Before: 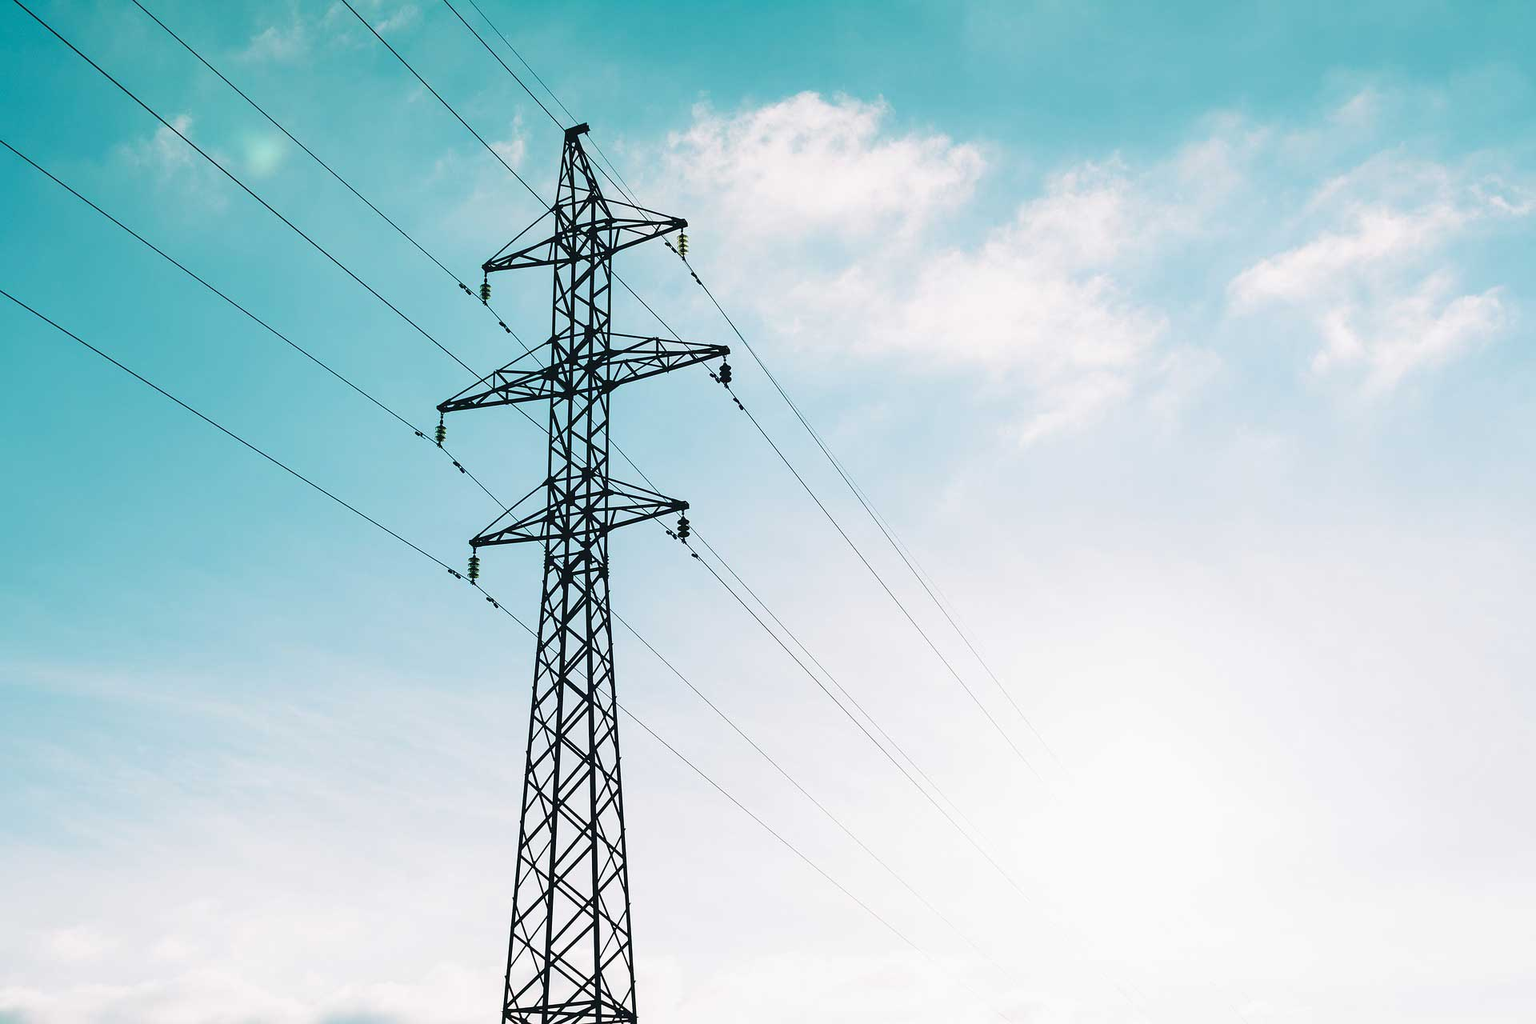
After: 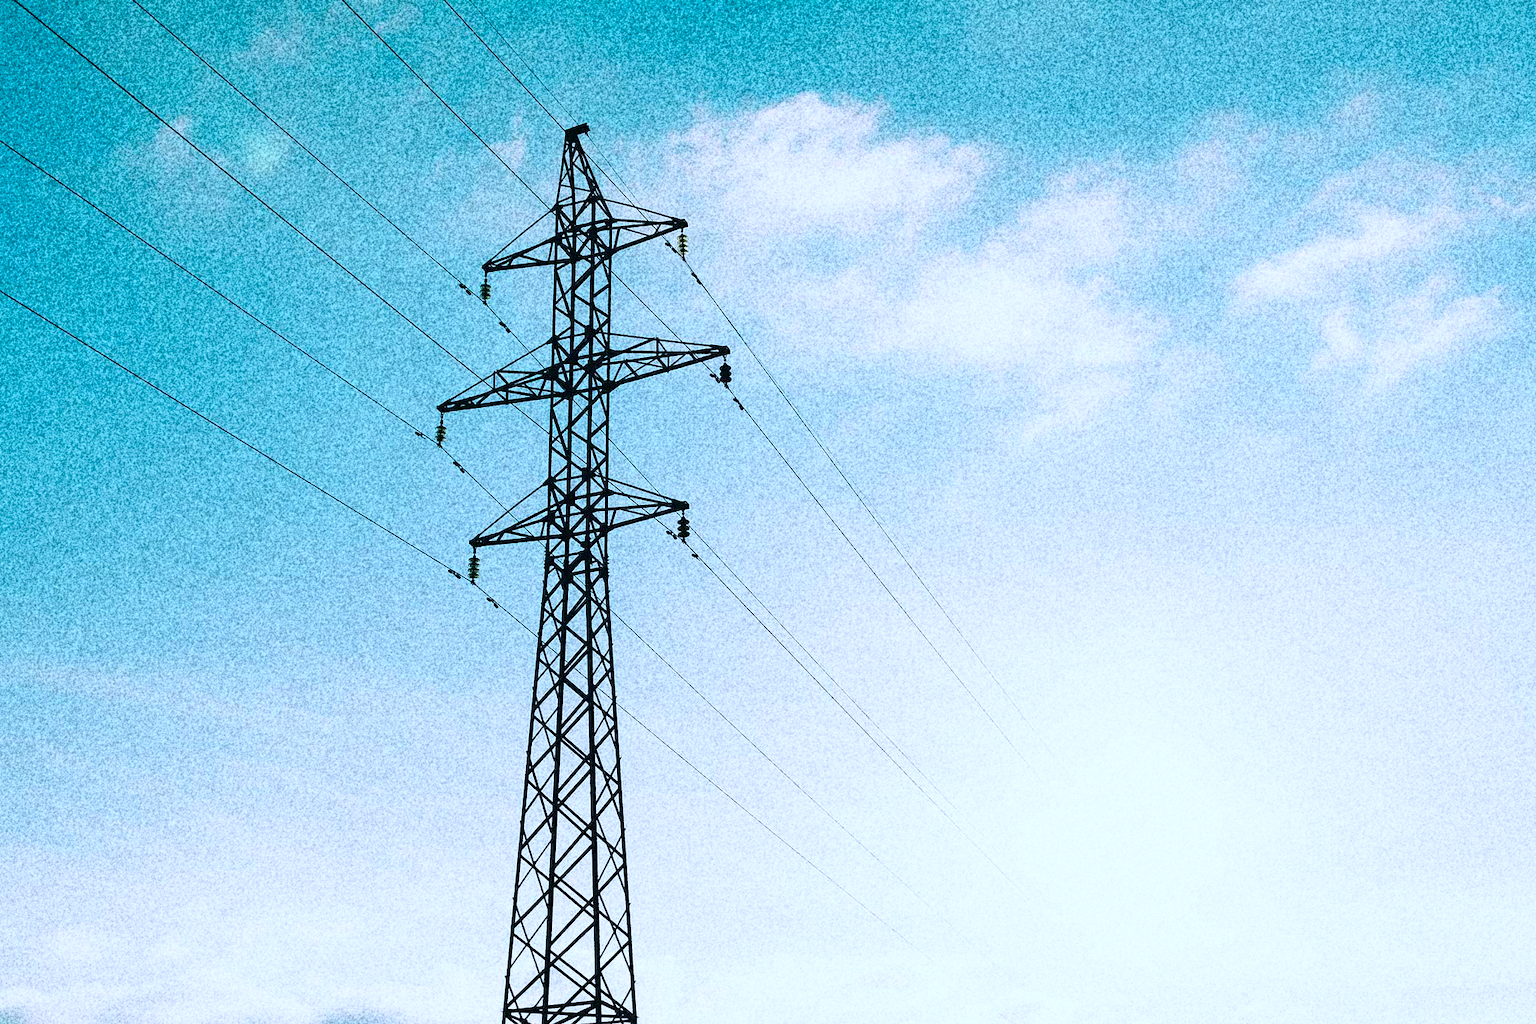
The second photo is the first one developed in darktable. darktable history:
exposure: black level correction 0.005, exposure 0.014 EV, compensate highlight preservation false
color correction: highlights a* -2.24, highlights b* -18.1
grain: coarseness 30.02 ISO, strength 100%
